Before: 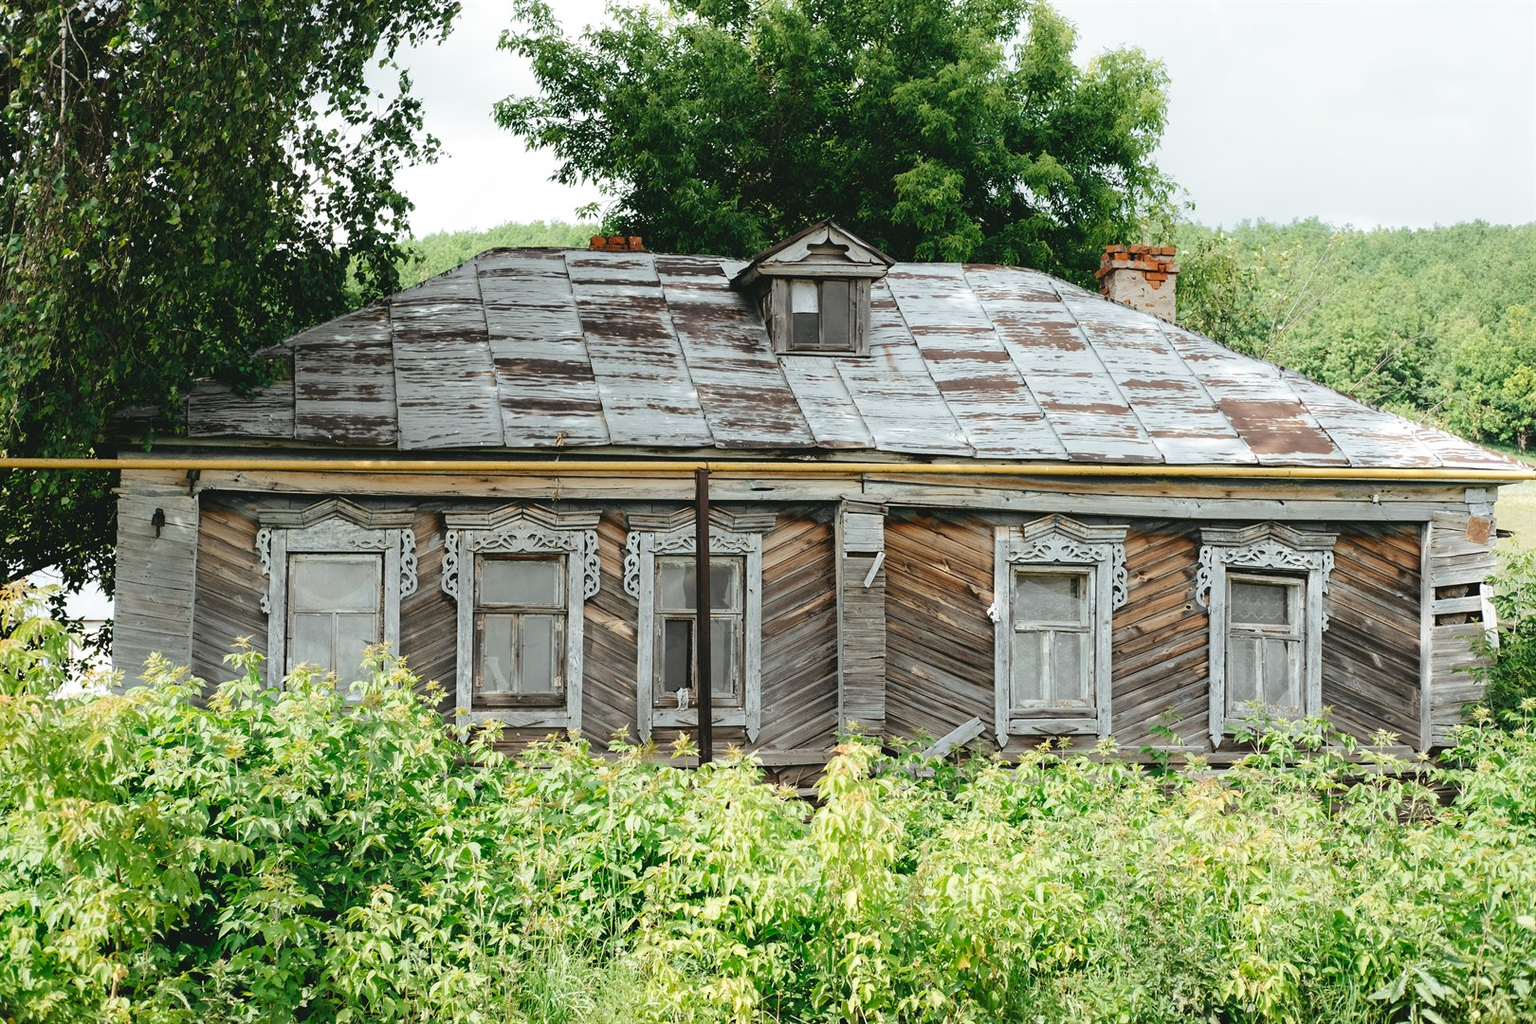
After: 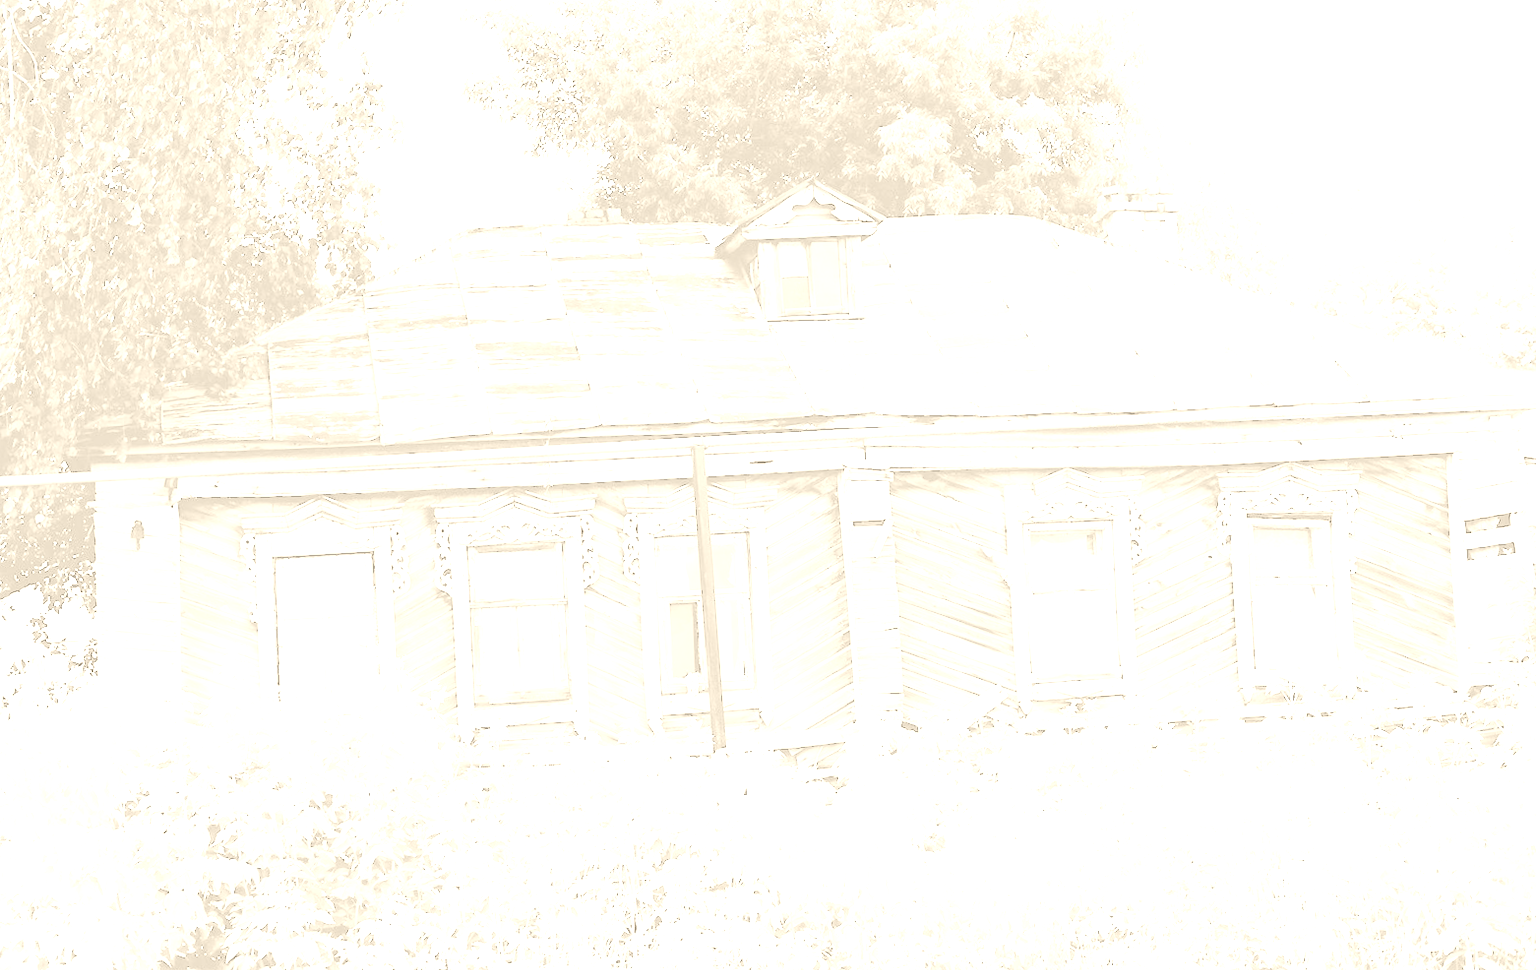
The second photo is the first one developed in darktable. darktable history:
colorize: hue 36°, saturation 71%, lightness 80.79%
contrast brightness saturation: brightness 1
rotate and perspective: rotation -3.52°, crop left 0.036, crop right 0.964, crop top 0.081, crop bottom 0.919
